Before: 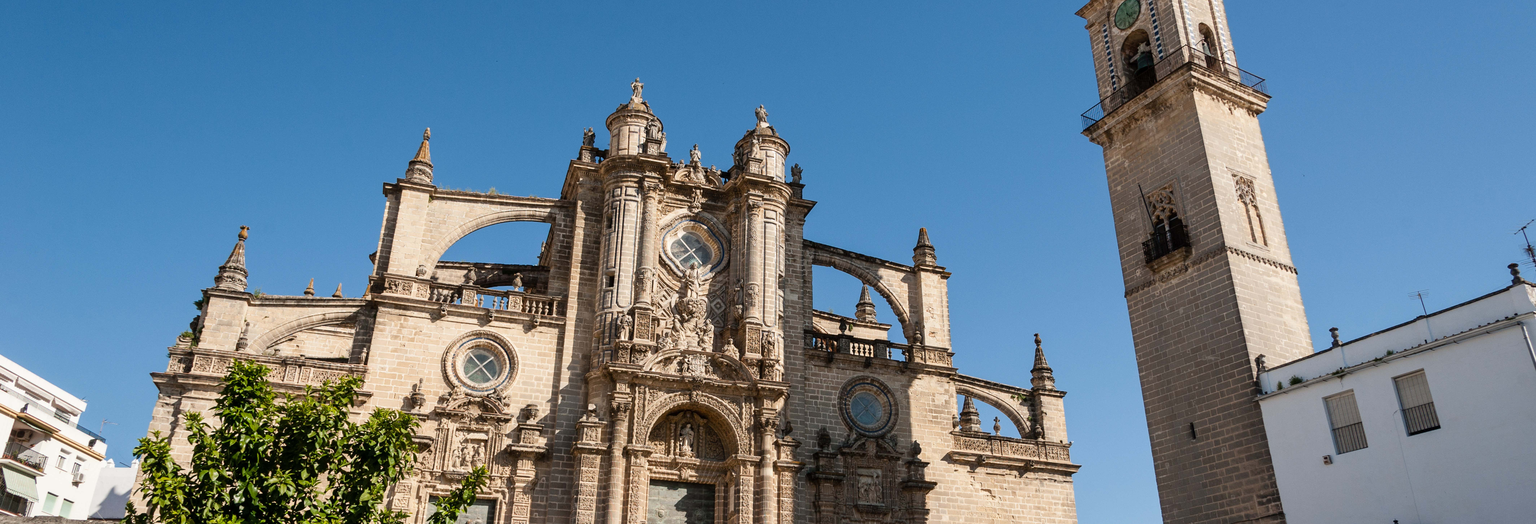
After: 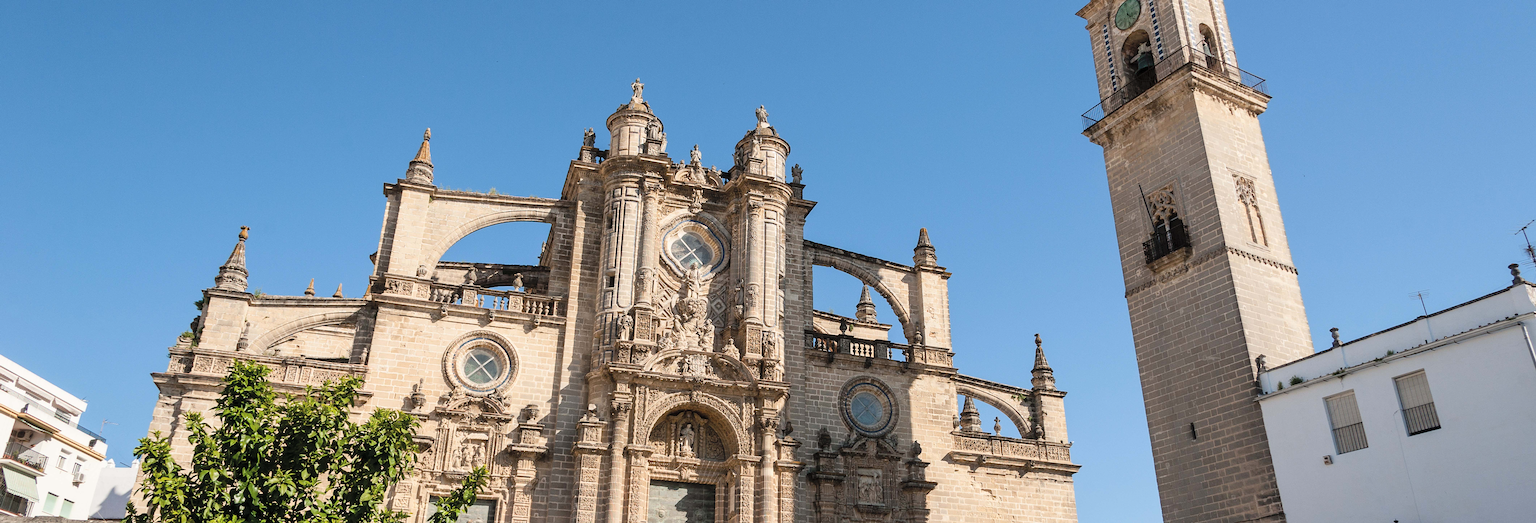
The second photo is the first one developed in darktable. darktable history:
sharpen: on, module defaults
contrast brightness saturation: brightness 0.153
